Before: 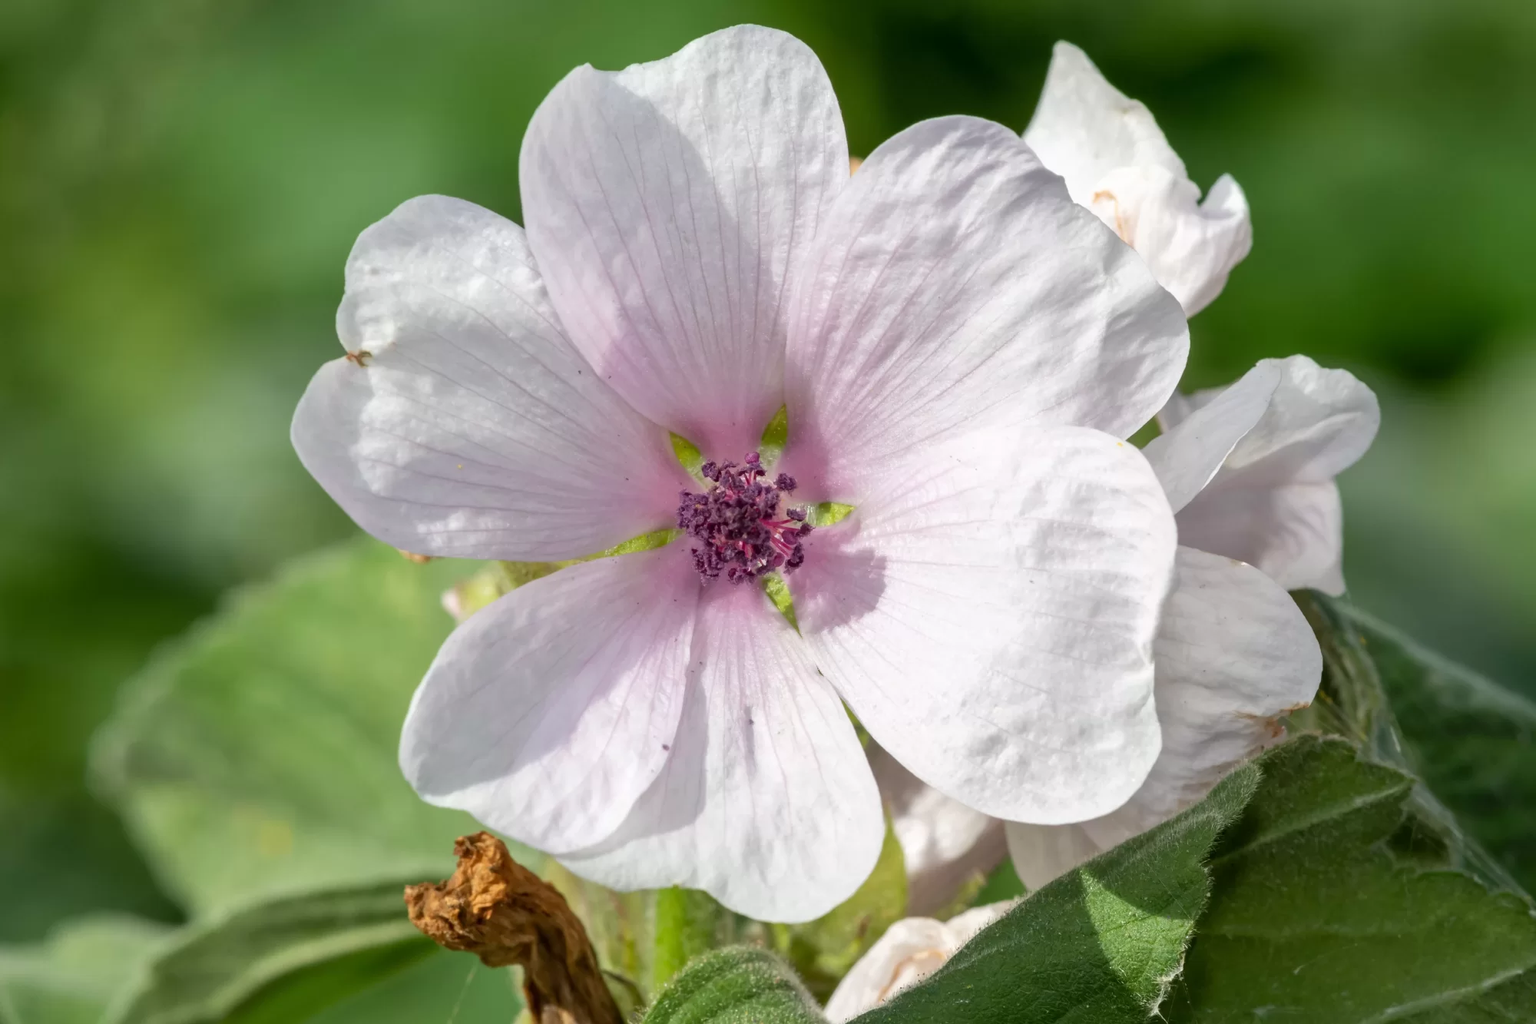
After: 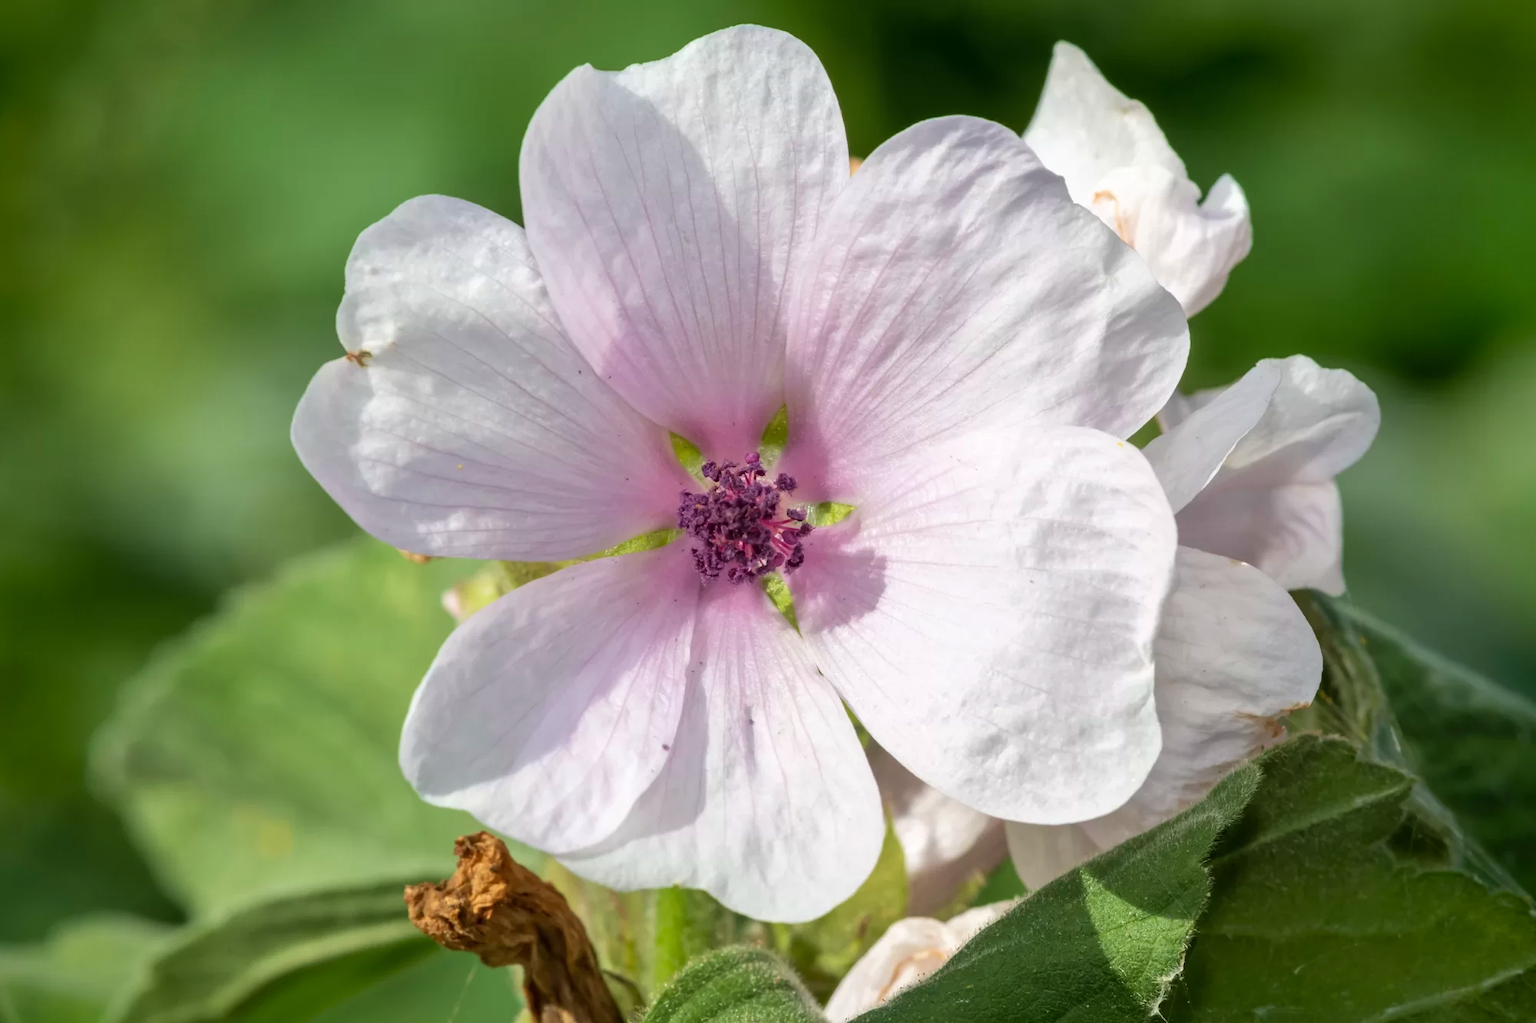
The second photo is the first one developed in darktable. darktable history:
vignetting: fall-off start 88.53%, fall-off radius 44.2%, saturation 0.376, width/height ratio 1.161
velvia: on, module defaults
